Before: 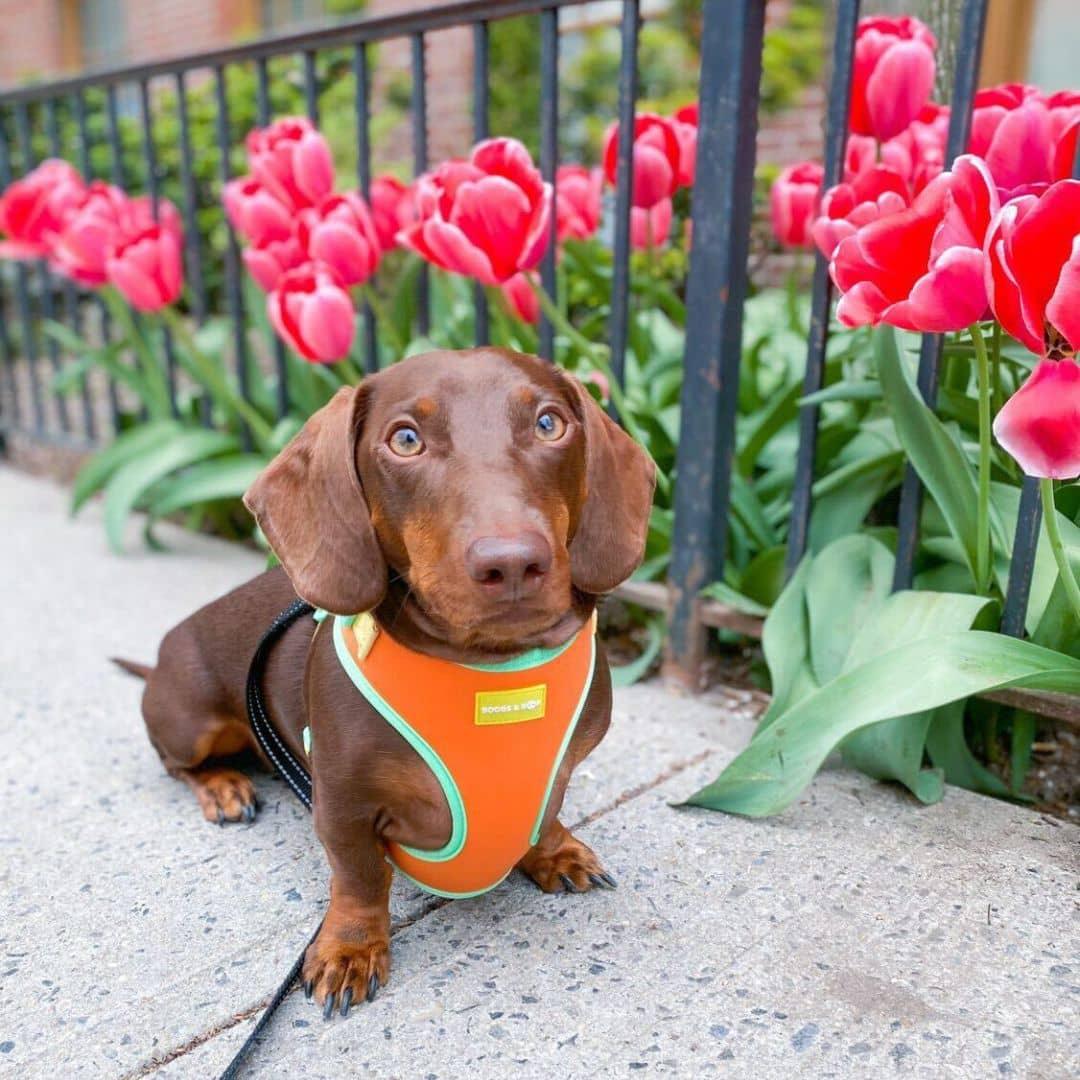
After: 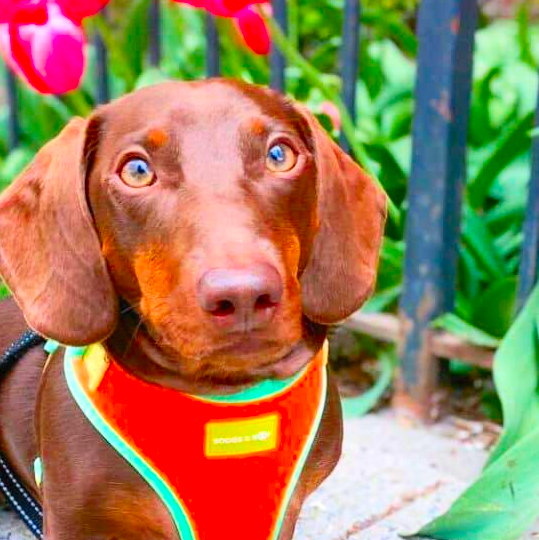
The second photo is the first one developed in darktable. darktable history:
contrast brightness saturation: contrast 0.2, brightness 0.2, saturation 0.8
tone equalizer: on, module defaults
crop: left 25%, top 25%, right 25%, bottom 25%
color balance rgb: perceptual saturation grading › global saturation 8.89%, saturation formula JzAzBz (2021)
